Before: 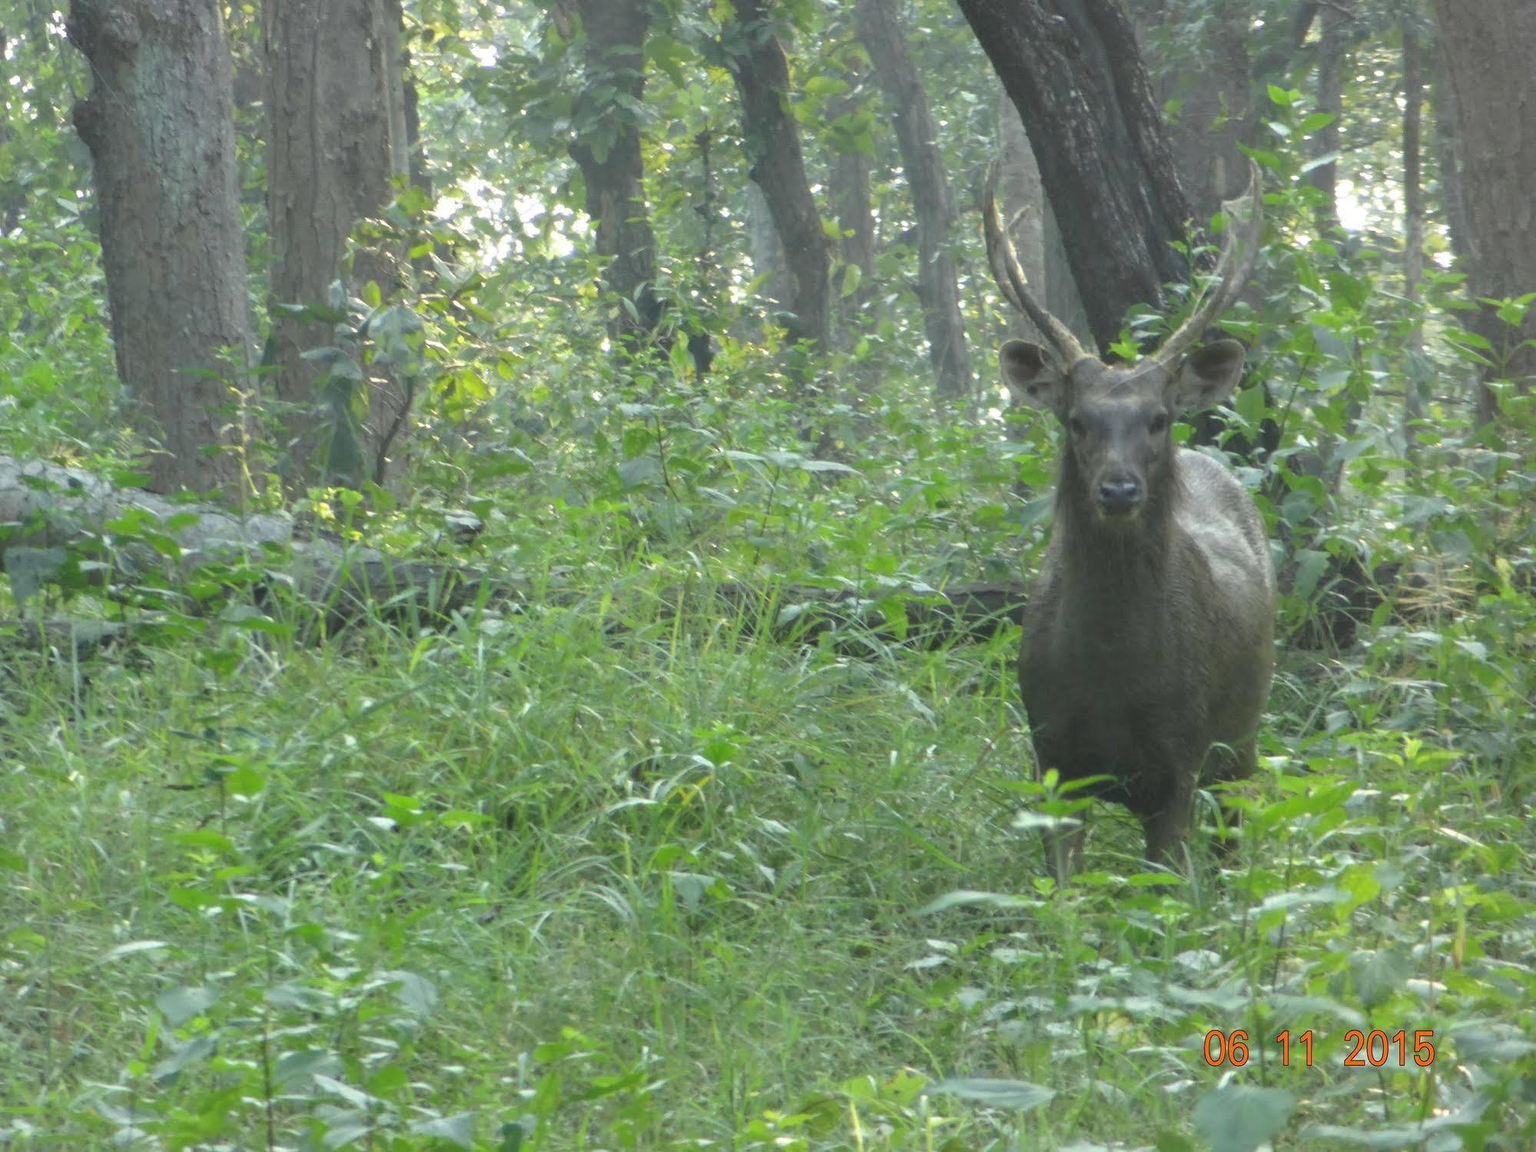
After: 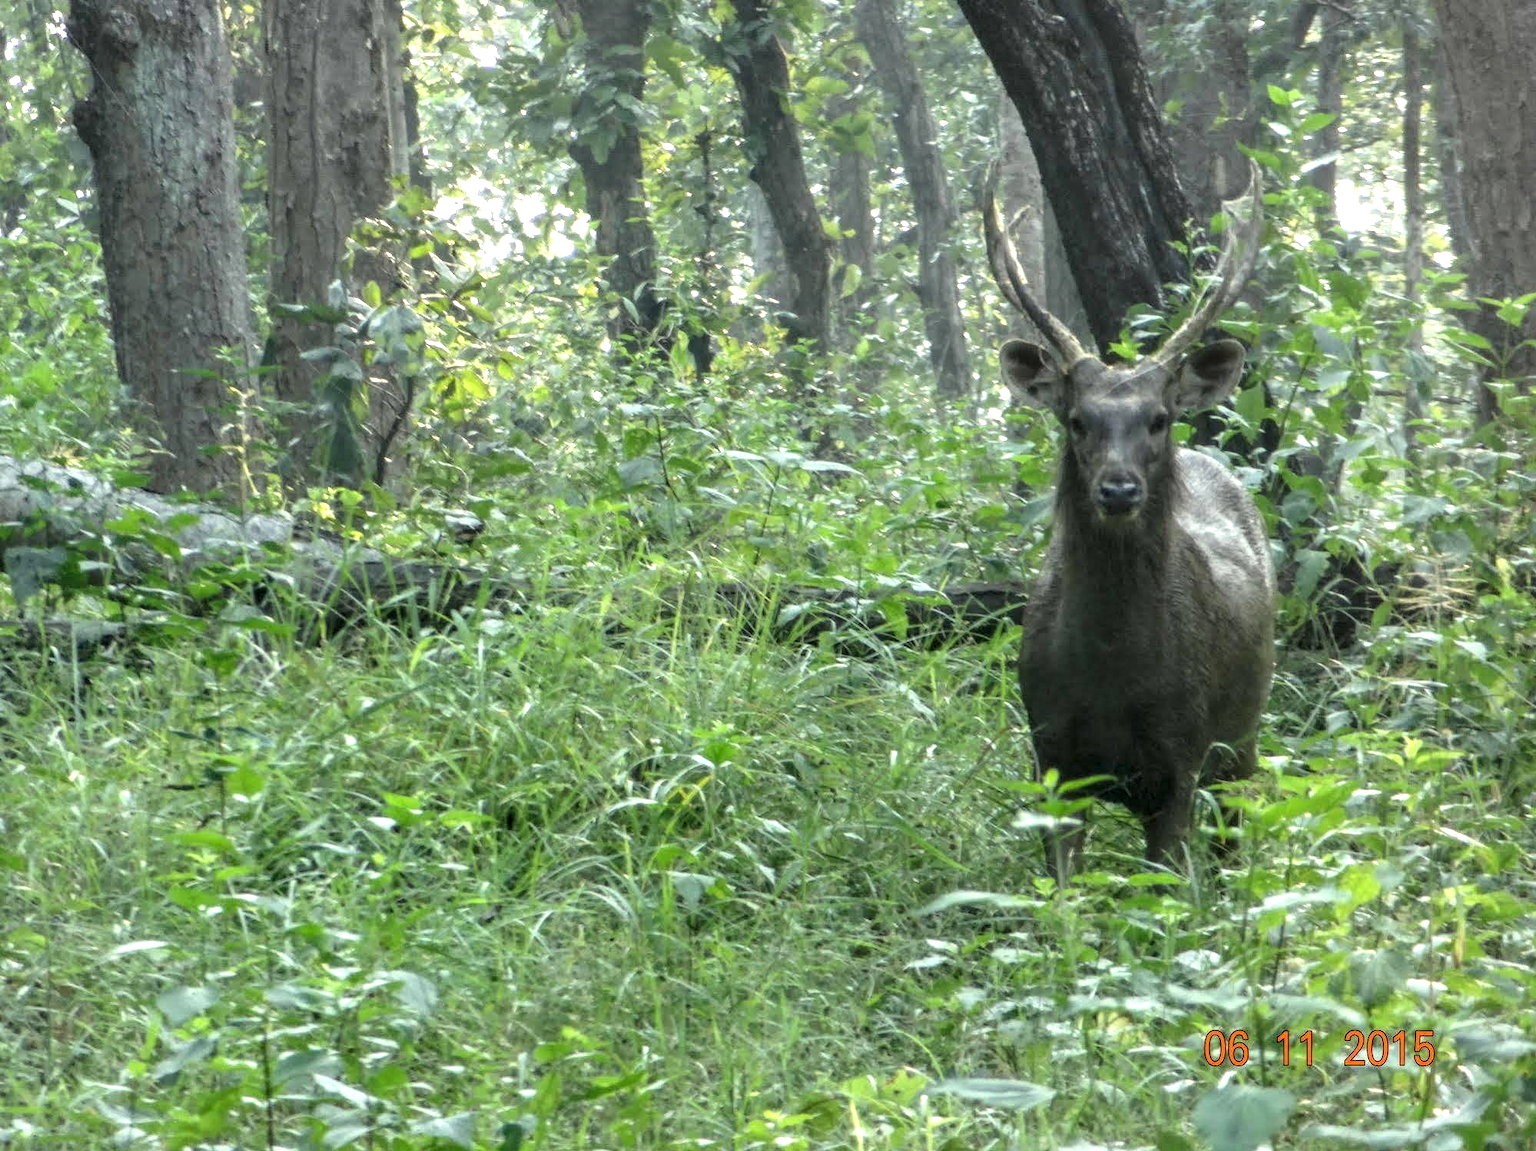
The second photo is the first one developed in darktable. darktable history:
local contrast: highlights 12%, shadows 38%, detail 183%, midtone range 0.471
contrast brightness saturation: contrast 0.1, brightness 0.03, saturation 0.09
